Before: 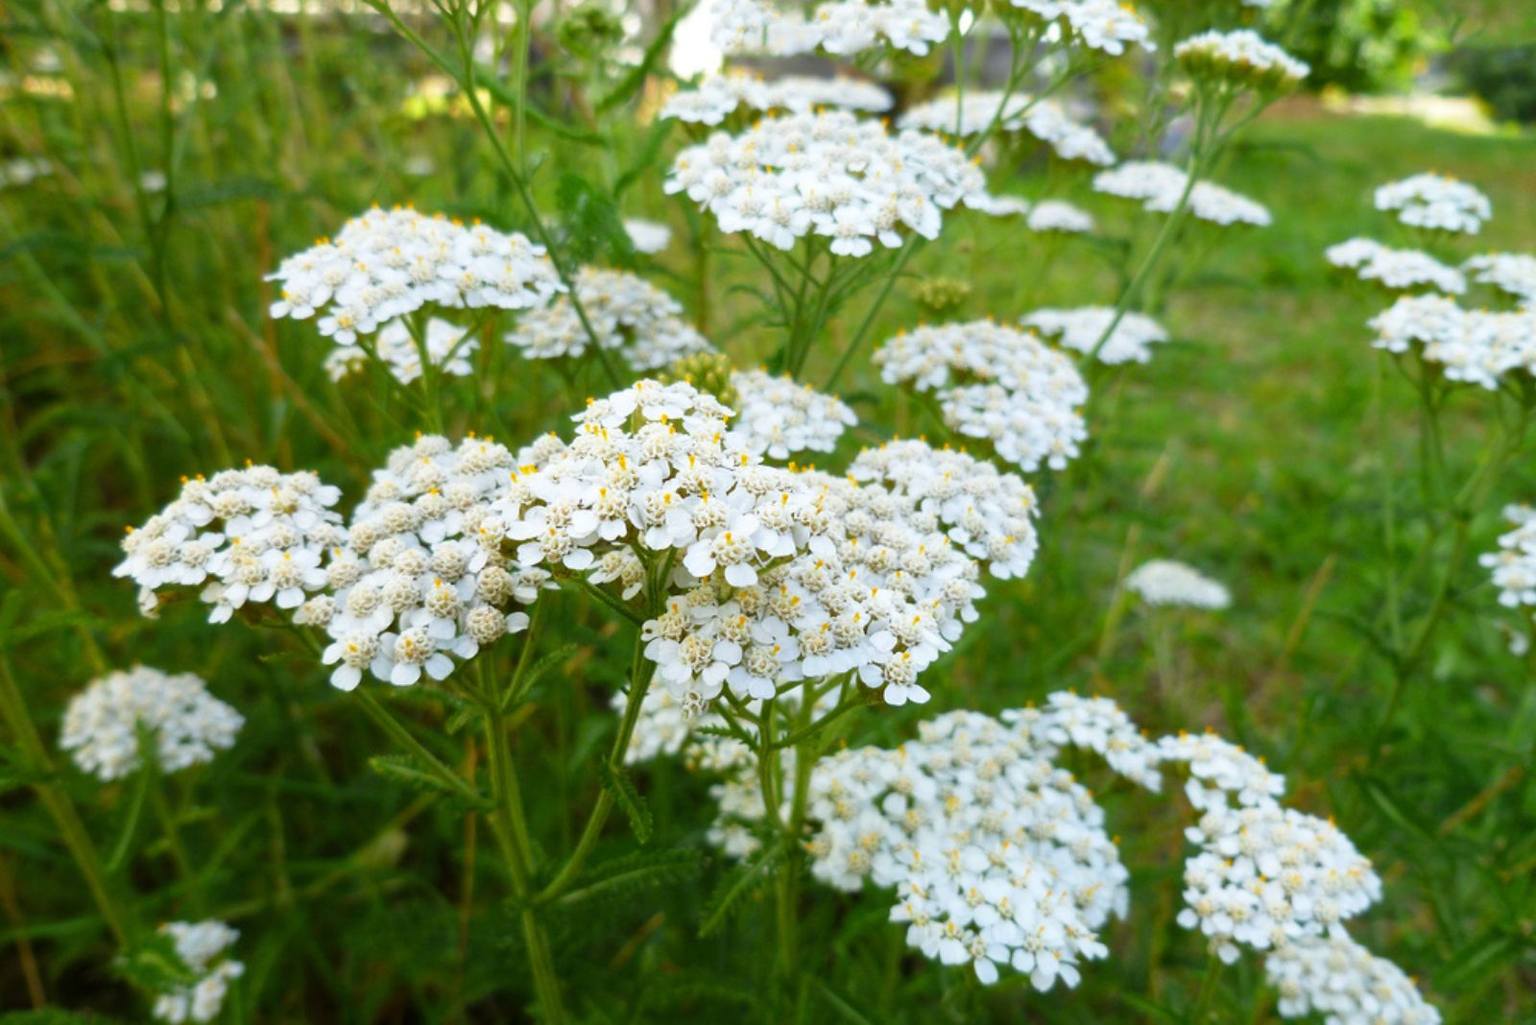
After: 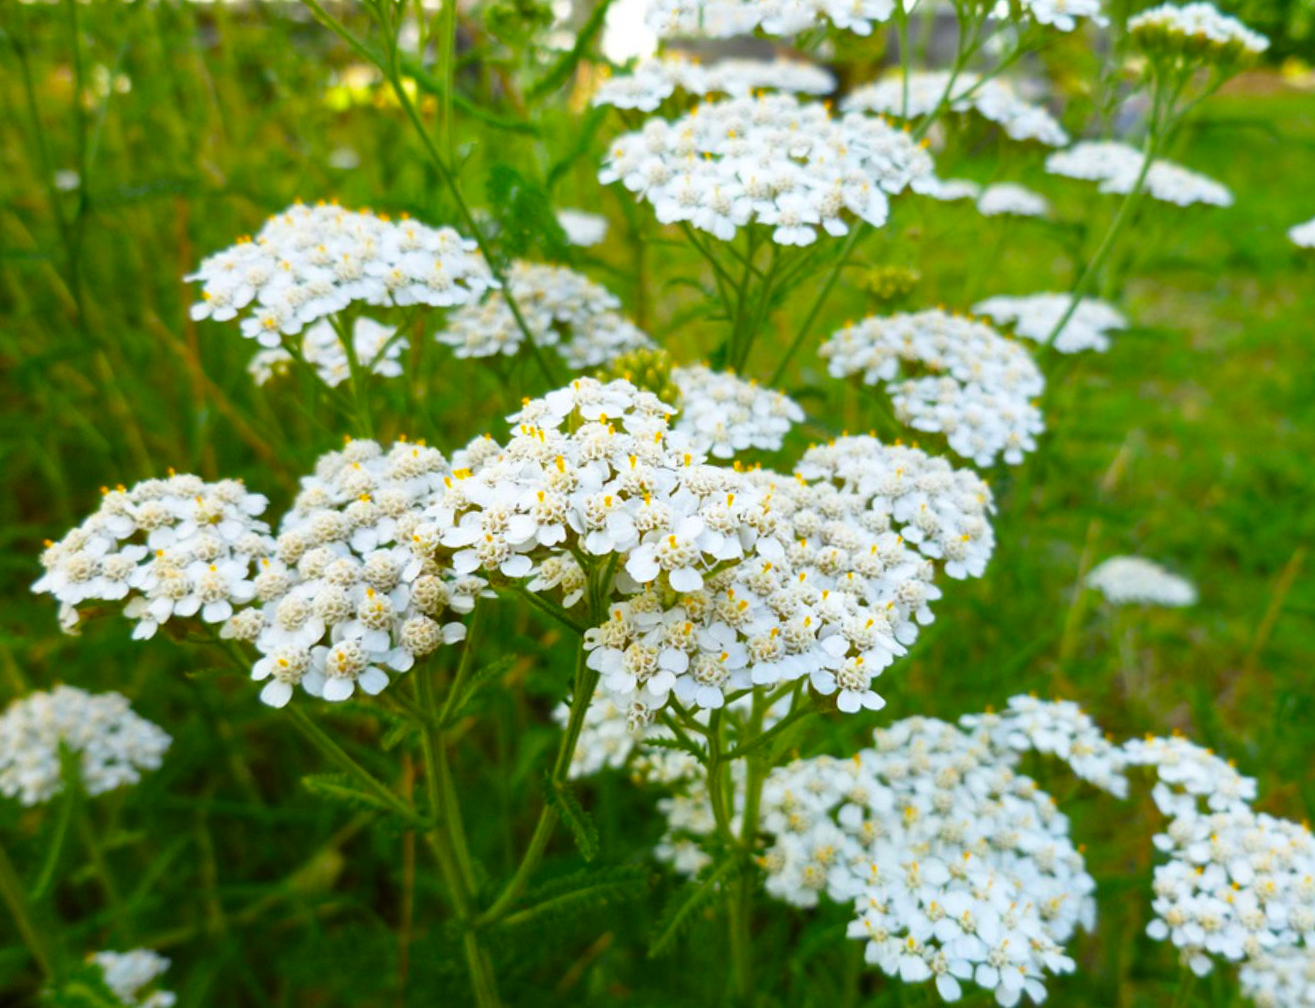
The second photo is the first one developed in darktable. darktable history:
crop and rotate: angle 1°, left 4.281%, top 0.642%, right 11.383%, bottom 2.486%
color balance: output saturation 120%
